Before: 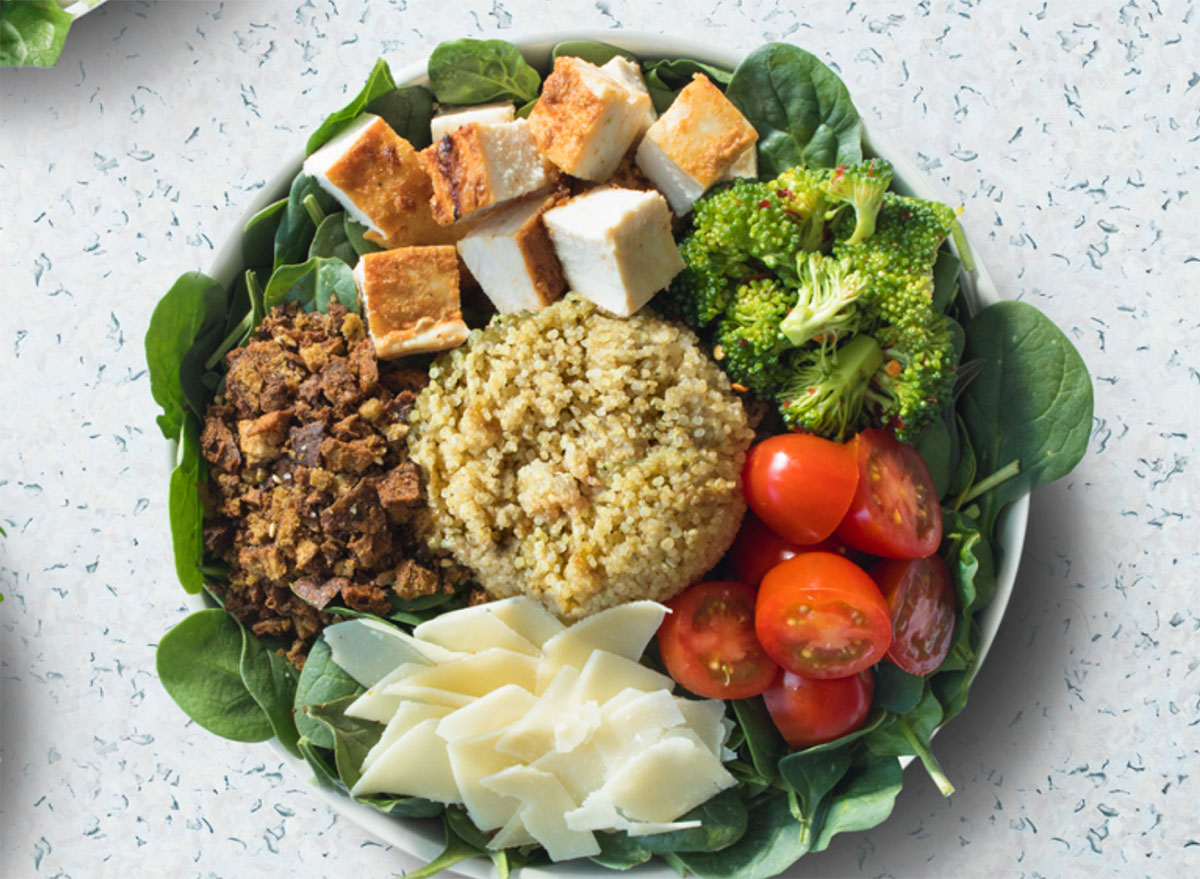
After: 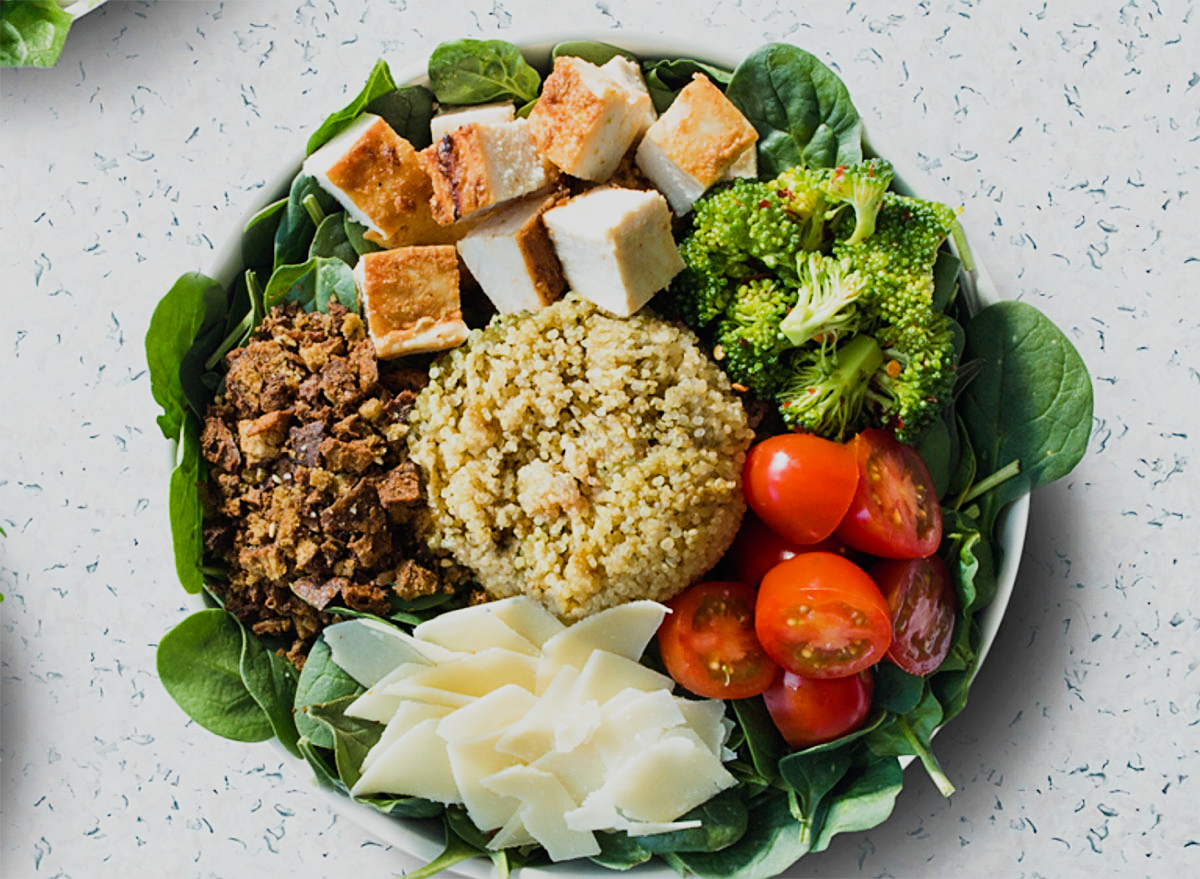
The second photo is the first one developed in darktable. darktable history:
sharpen: on, module defaults
white balance: emerald 1
sigmoid: on, module defaults
